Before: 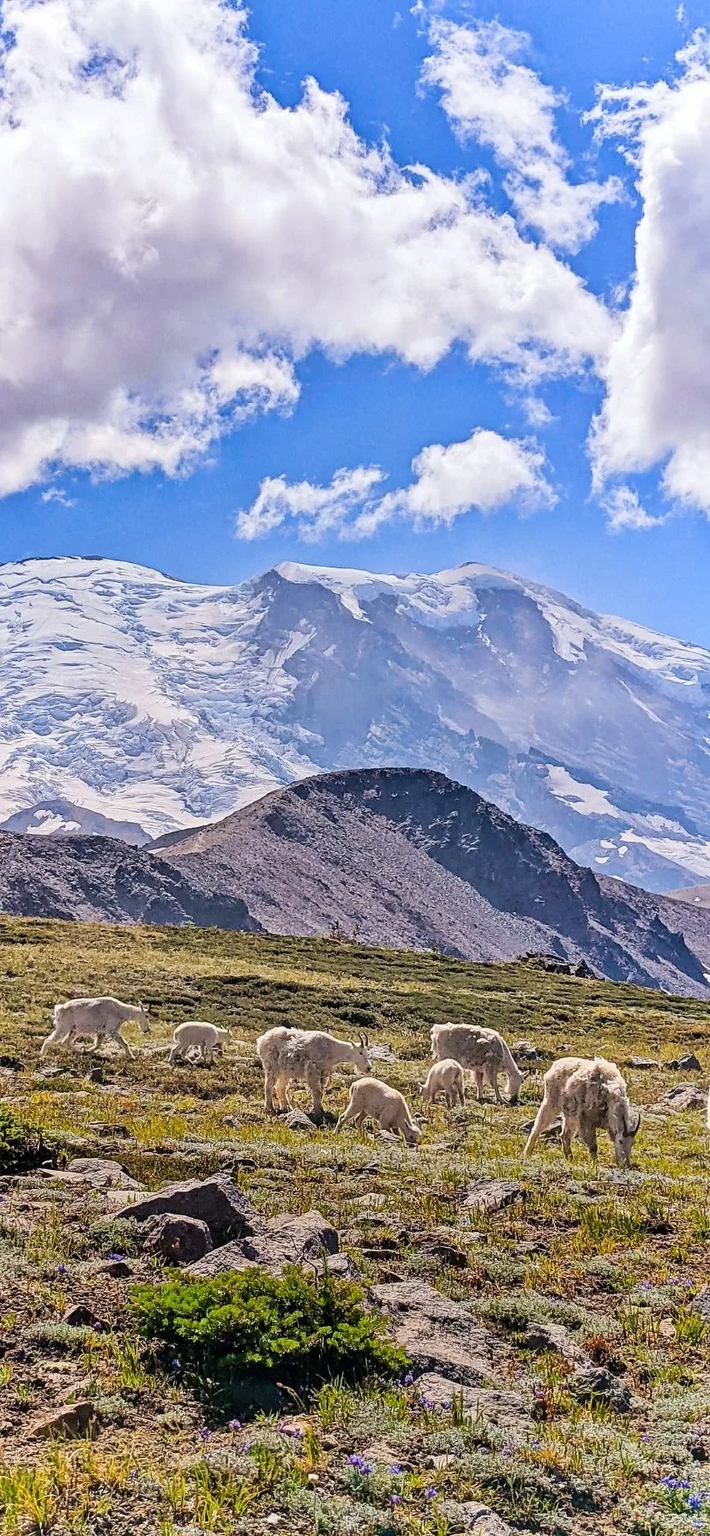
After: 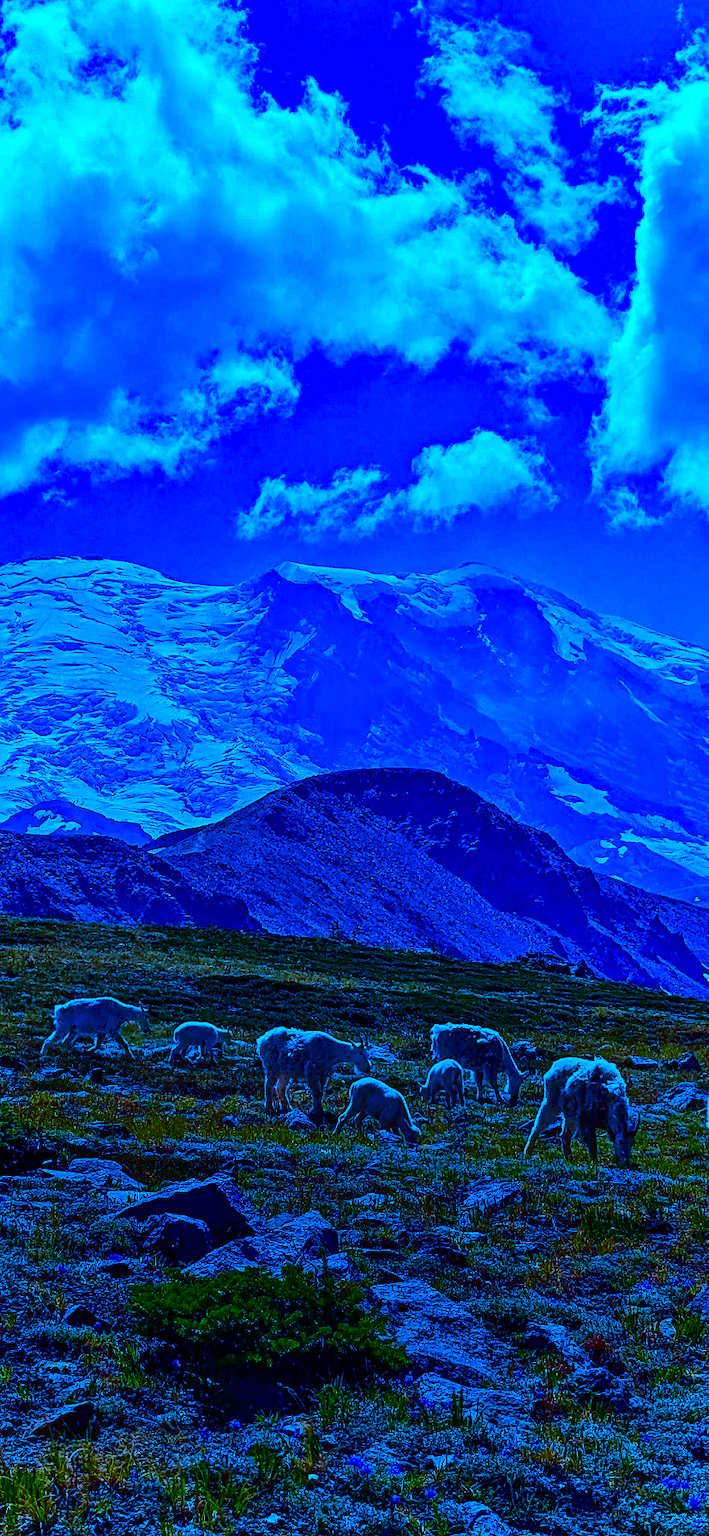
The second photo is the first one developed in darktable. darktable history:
white balance: red 0.766, blue 1.537
contrast brightness saturation: brightness -1, saturation 1
